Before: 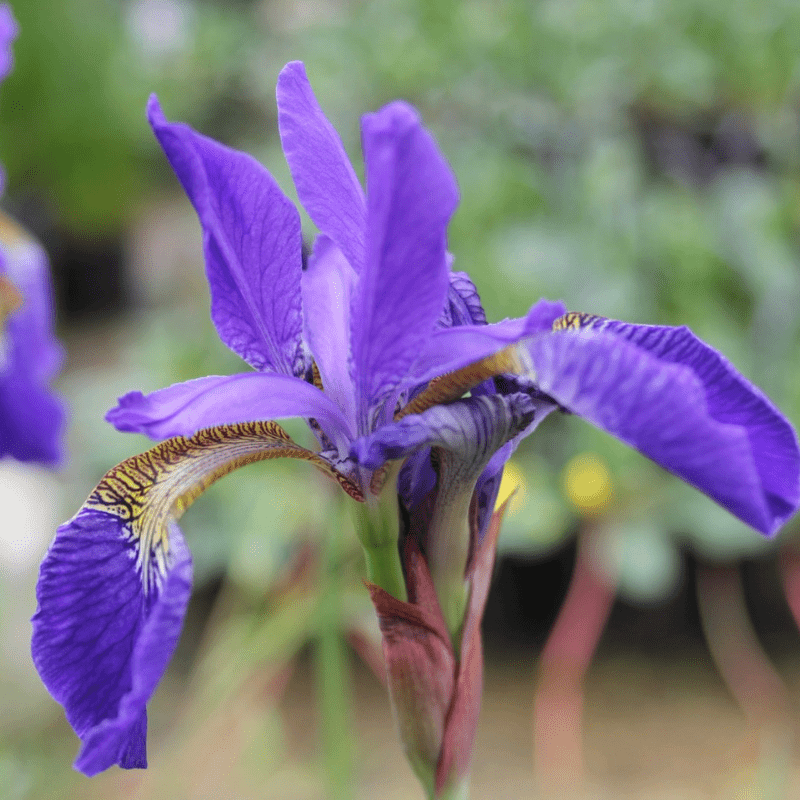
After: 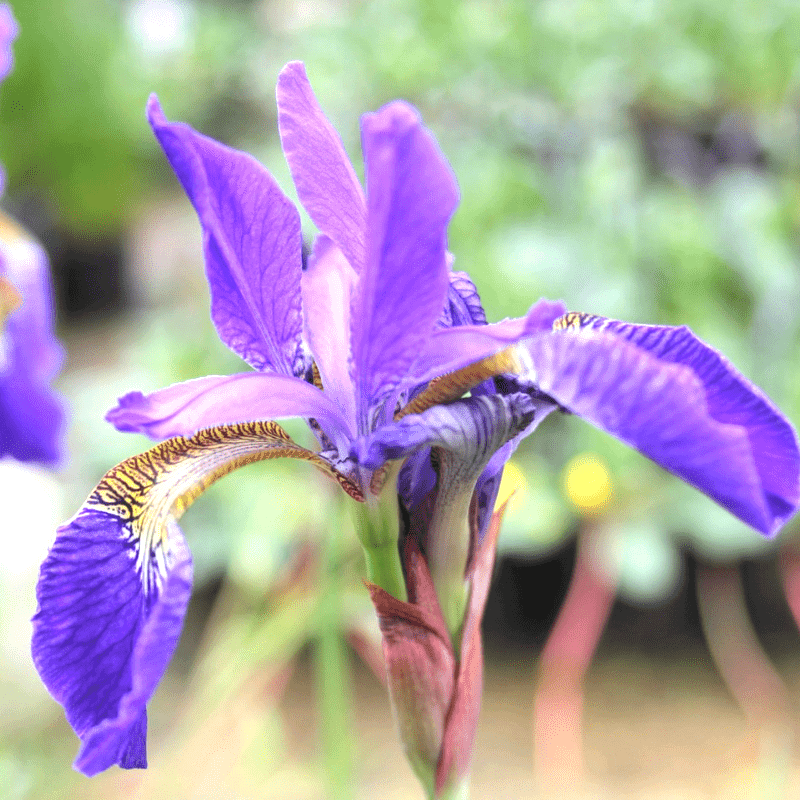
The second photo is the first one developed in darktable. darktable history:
exposure: black level correction 0.001, exposure 1.052 EV, compensate highlight preservation false
